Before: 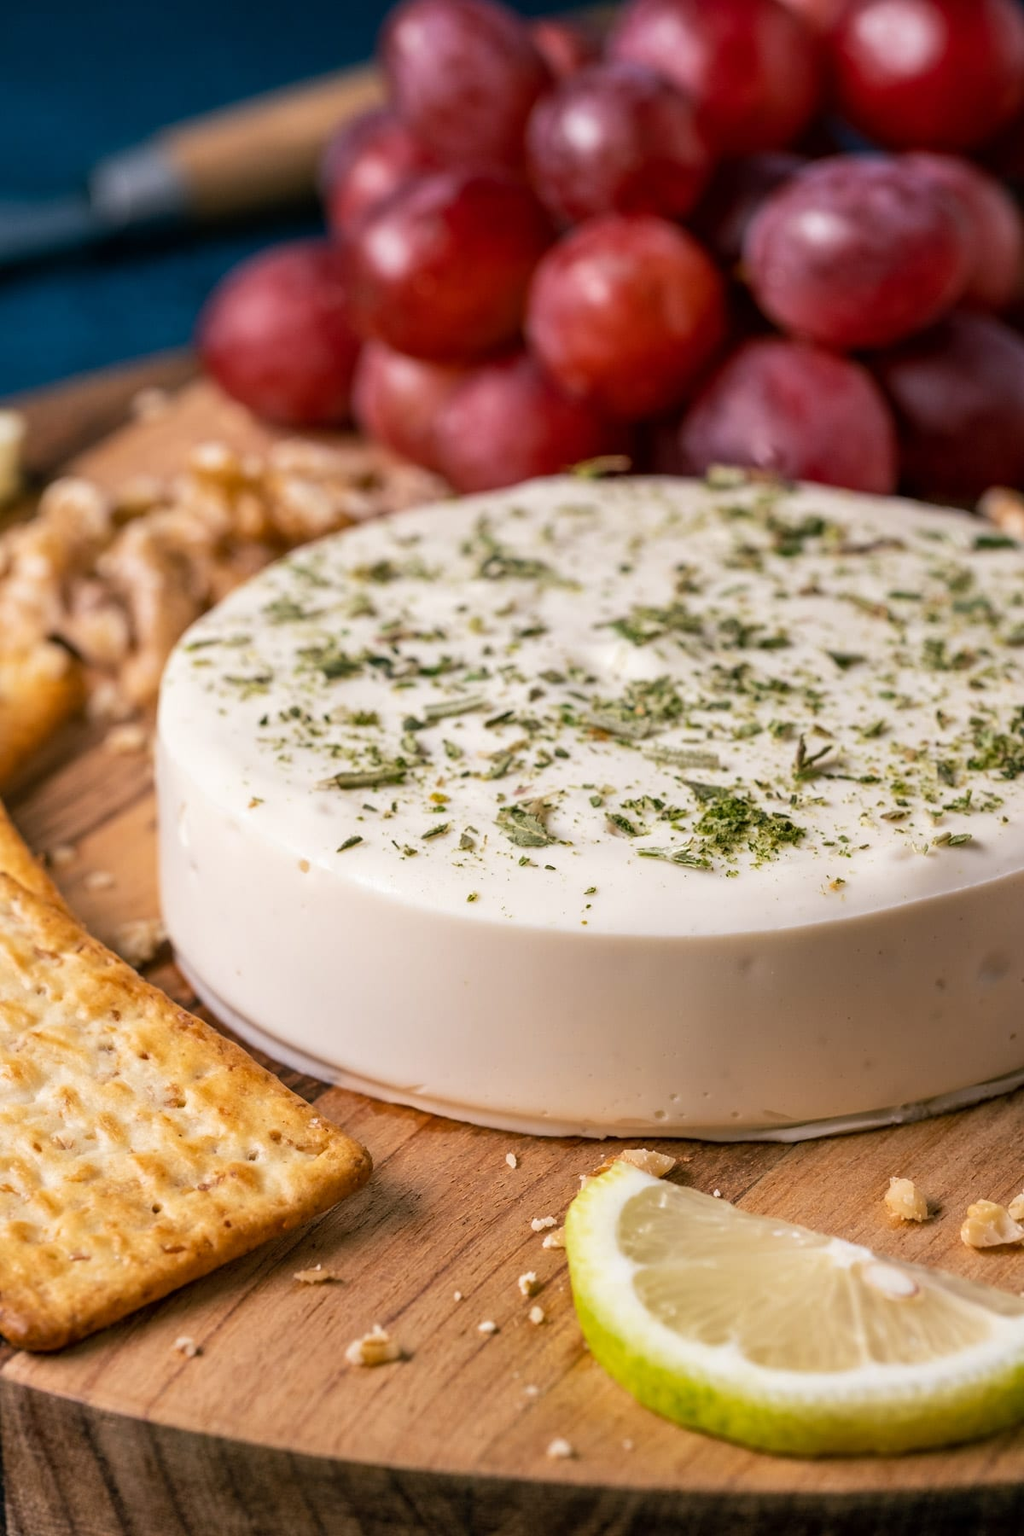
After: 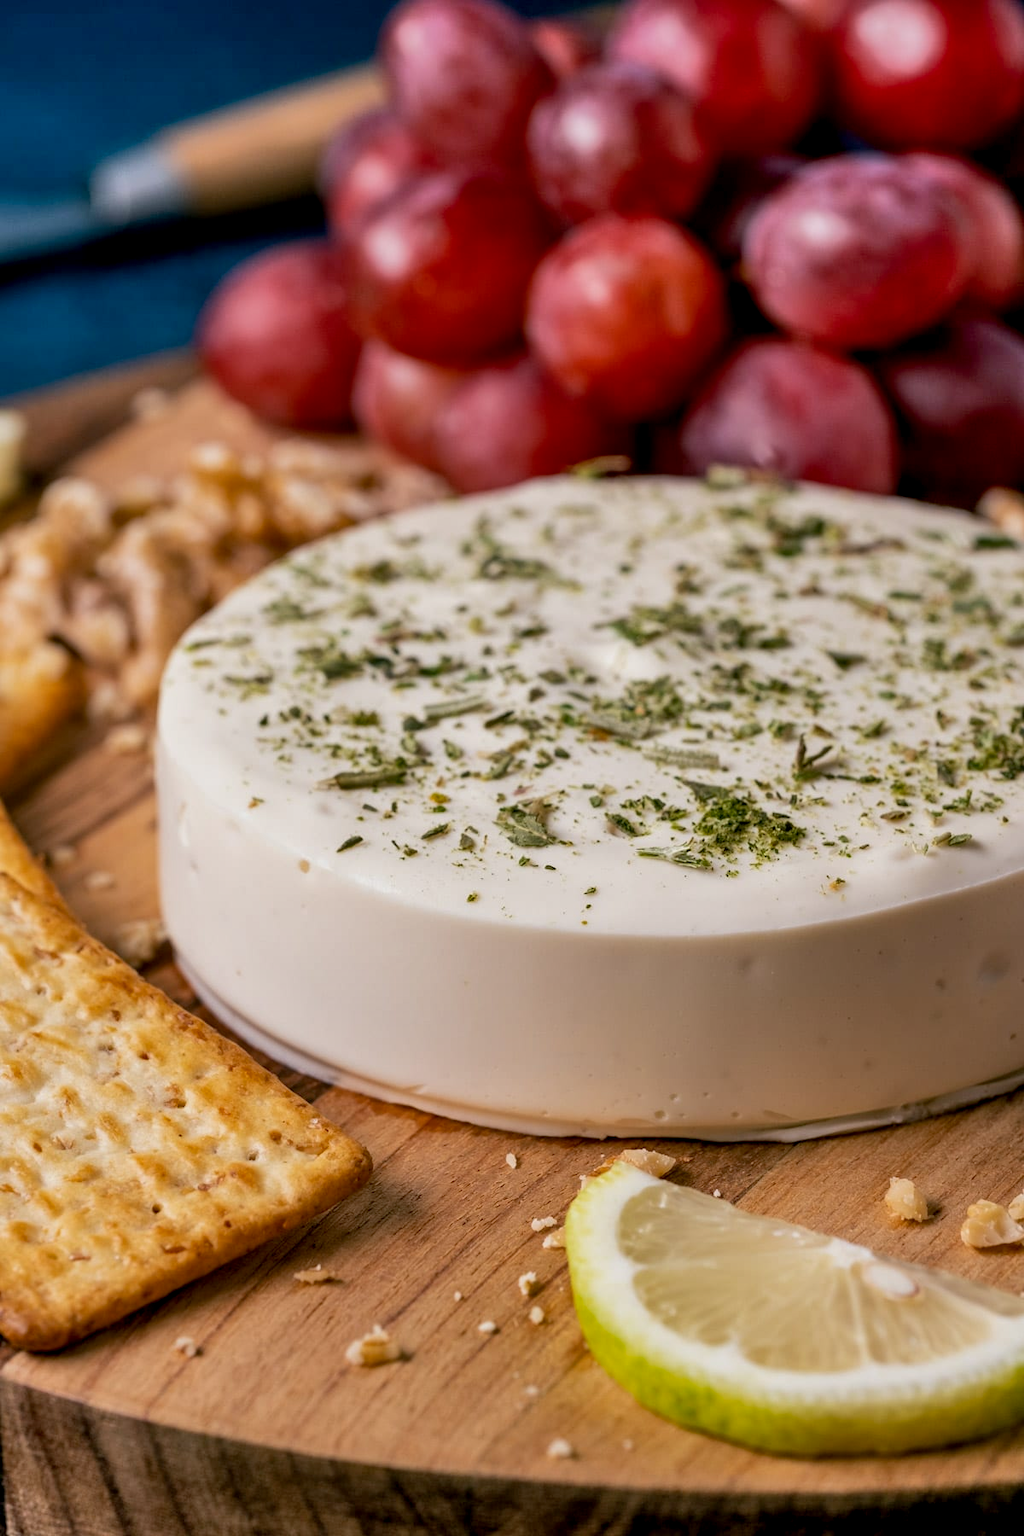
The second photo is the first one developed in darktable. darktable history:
exposure: black level correction 0.006, exposure -0.226 EV, compensate highlight preservation false
shadows and highlights: shadows 49, highlights -41, soften with gaussian
tone equalizer: on, module defaults
